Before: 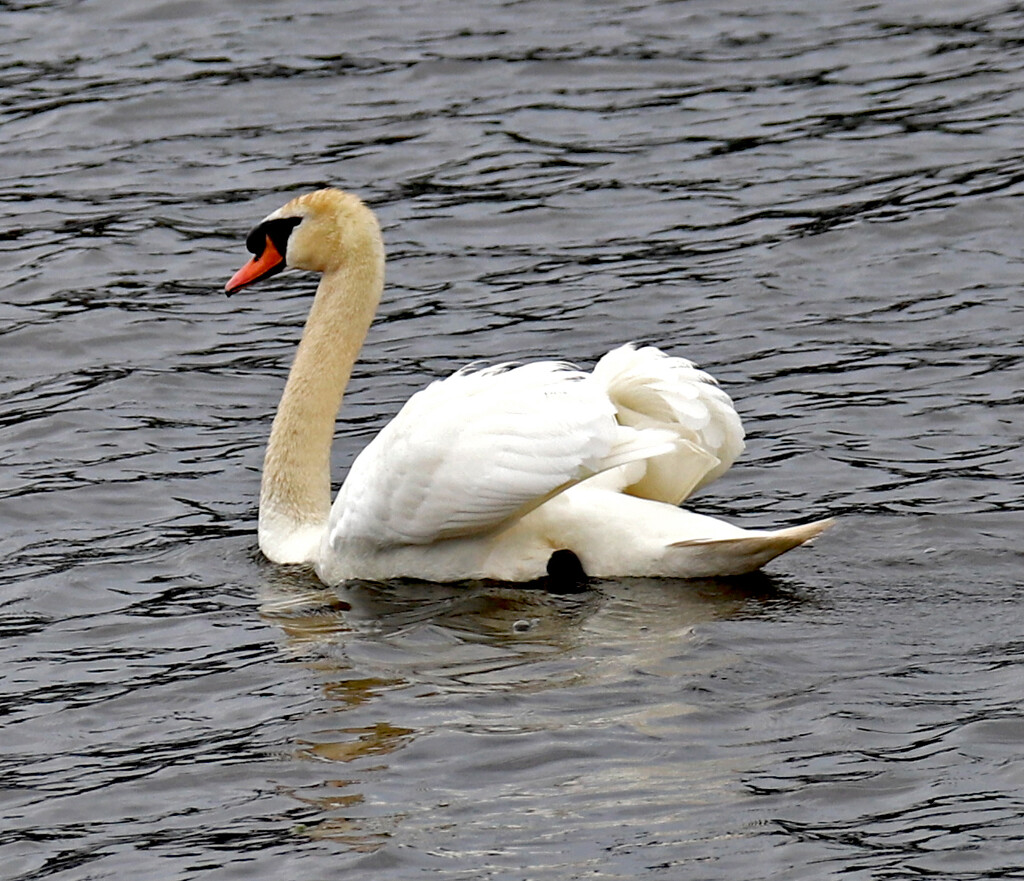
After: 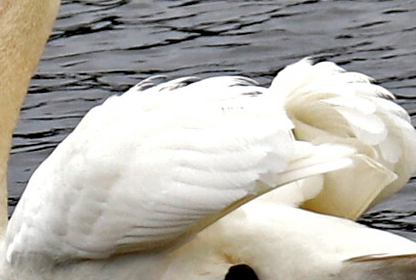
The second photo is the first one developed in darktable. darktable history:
crop: left 31.623%, top 32.359%, right 27.686%, bottom 35.795%
